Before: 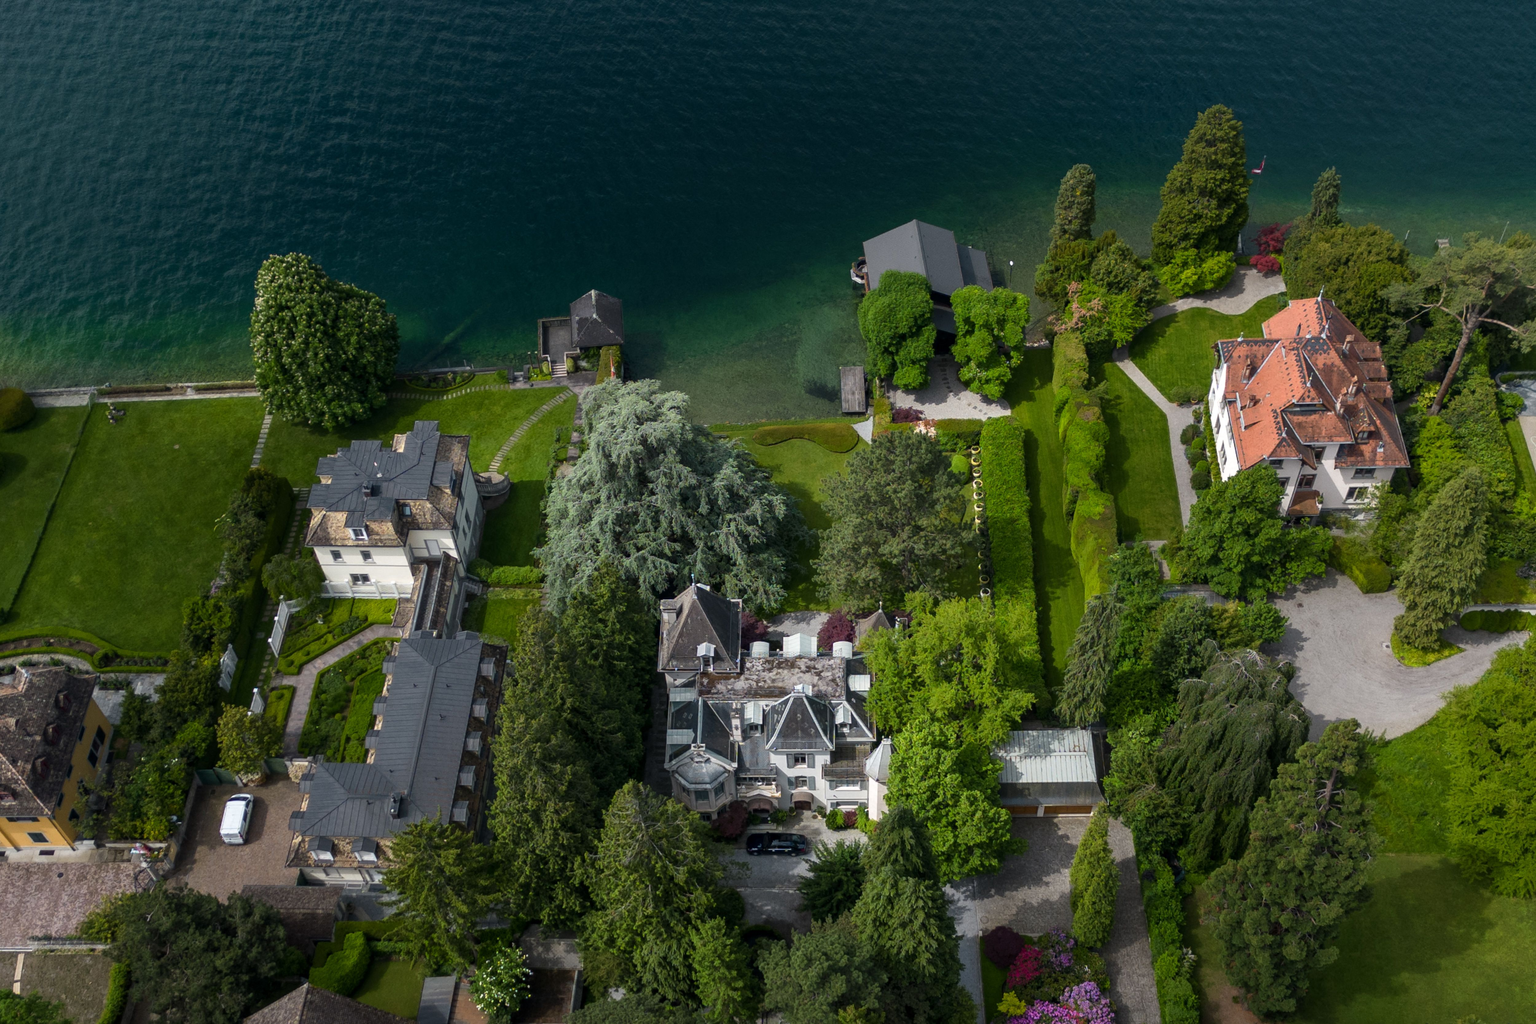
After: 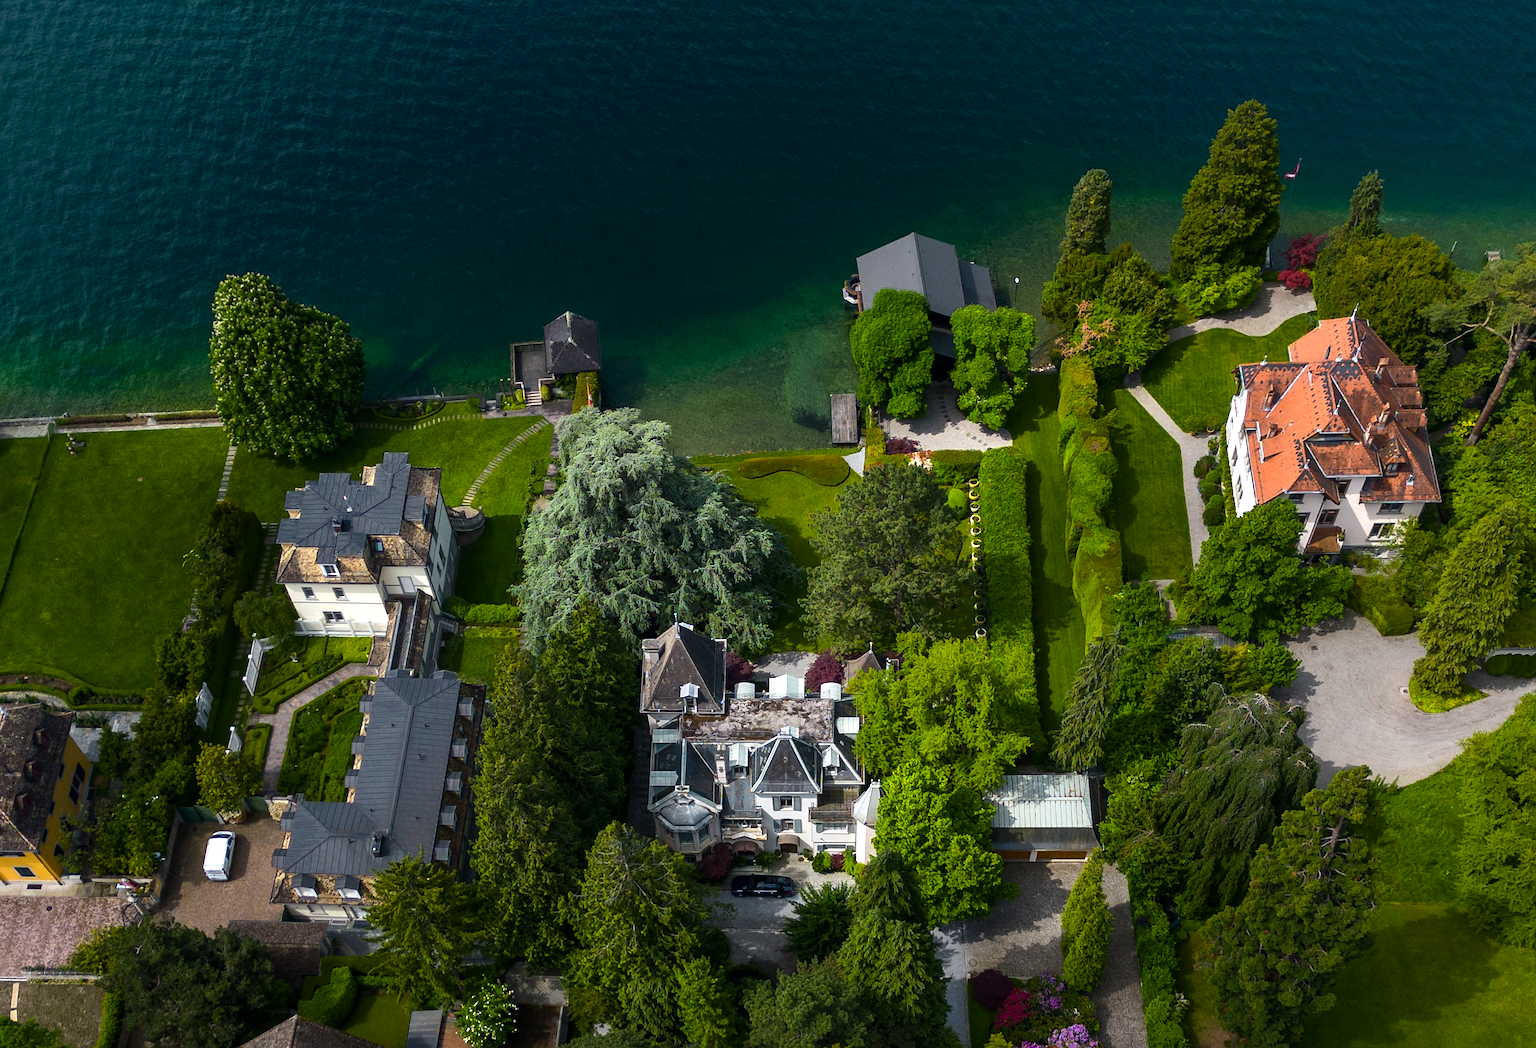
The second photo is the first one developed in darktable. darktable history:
rotate and perspective: rotation 0.074°, lens shift (vertical) 0.096, lens shift (horizontal) -0.041, crop left 0.043, crop right 0.952, crop top 0.024, crop bottom 0.979
sharpen: on, module defaults
color balance rgb: linear chroma grading › global chroma 13.3%, global vibrance 41.49%
tone equalizer: -8 EV -0.417 EV, -7 EV -0.389 EV, -6 EV -0.333 EV, -5 EV -0.222 EV, -3 EV 0.222 EV, -2 EV 0.333 EV, -1 EV 0.389 EV, +0 EV 0.417 EV, edges refinement/feathering 500, mask exposure compensation -1.57 EV, preserve details no
